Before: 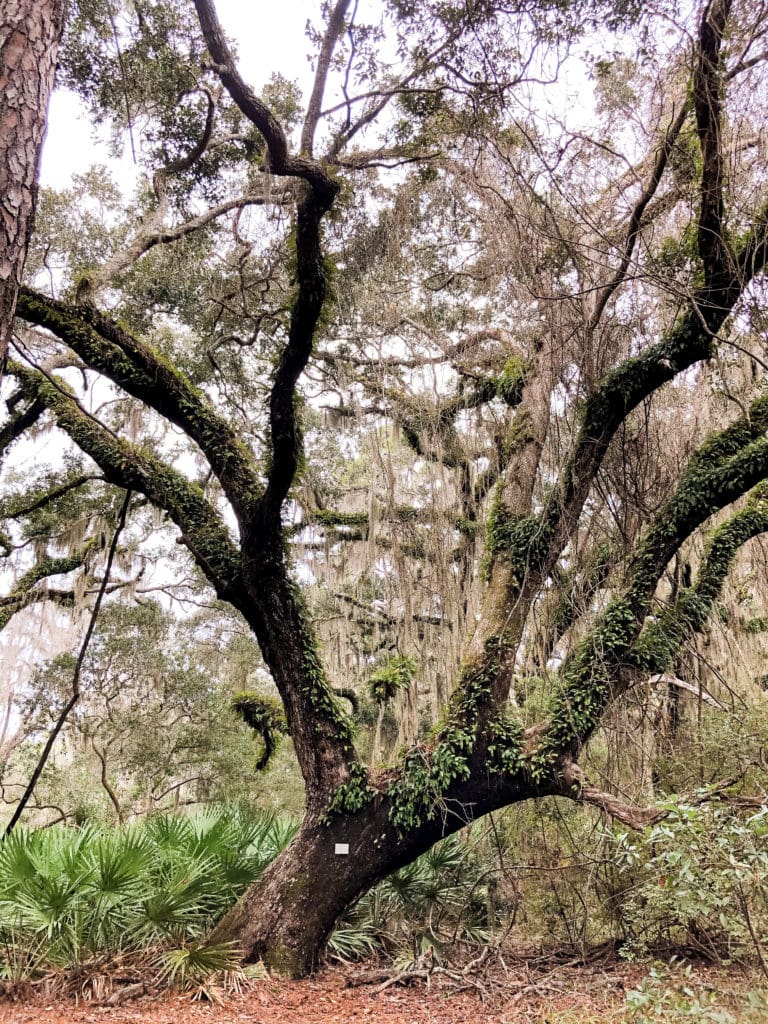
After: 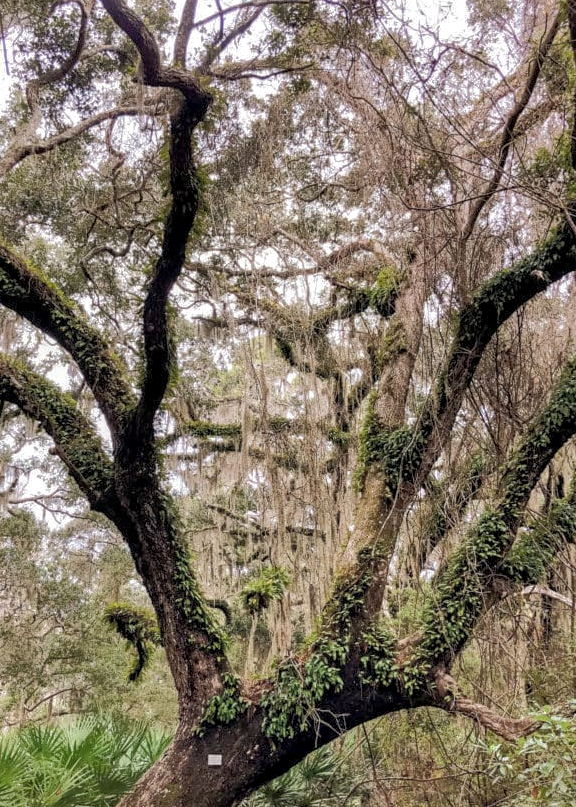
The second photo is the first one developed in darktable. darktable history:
shadows and highlights: shadows 60.21, highlights -59.89
local contrast: on, module defaults
crop: left 16.657%, top 8.701%, right 8.237%, bottom 12.423%
